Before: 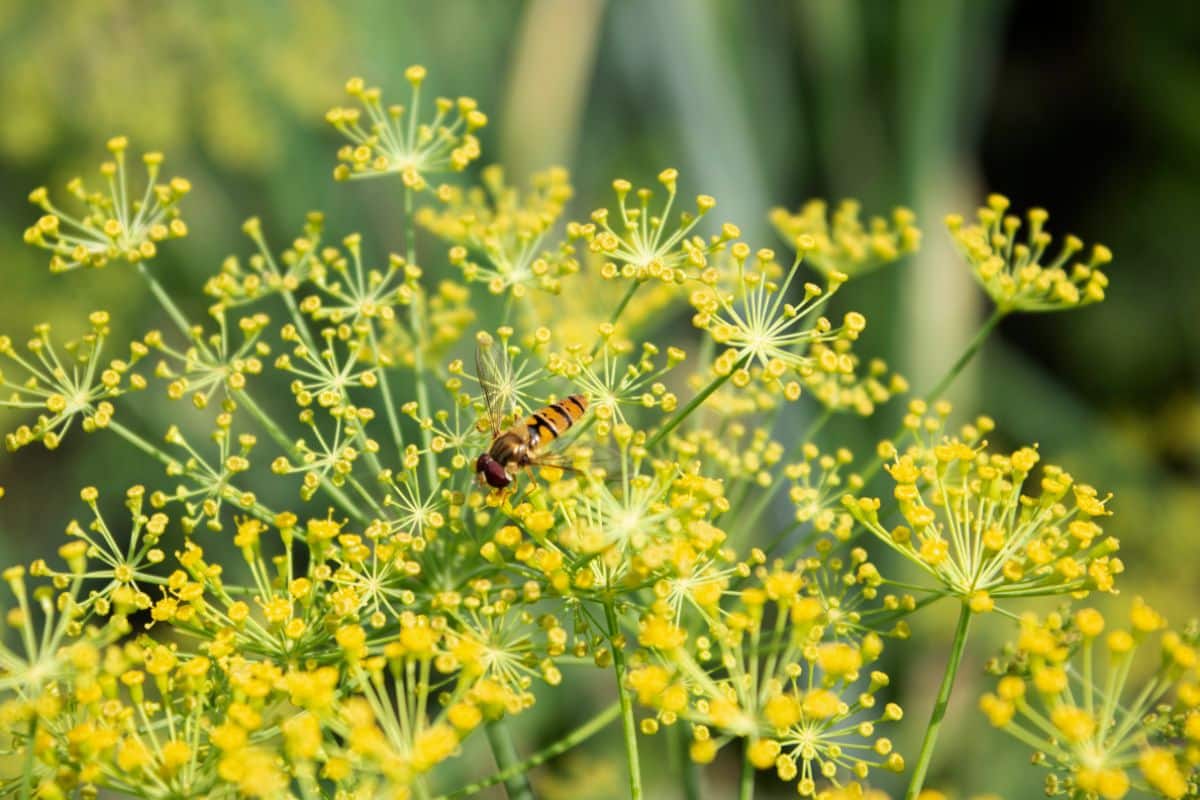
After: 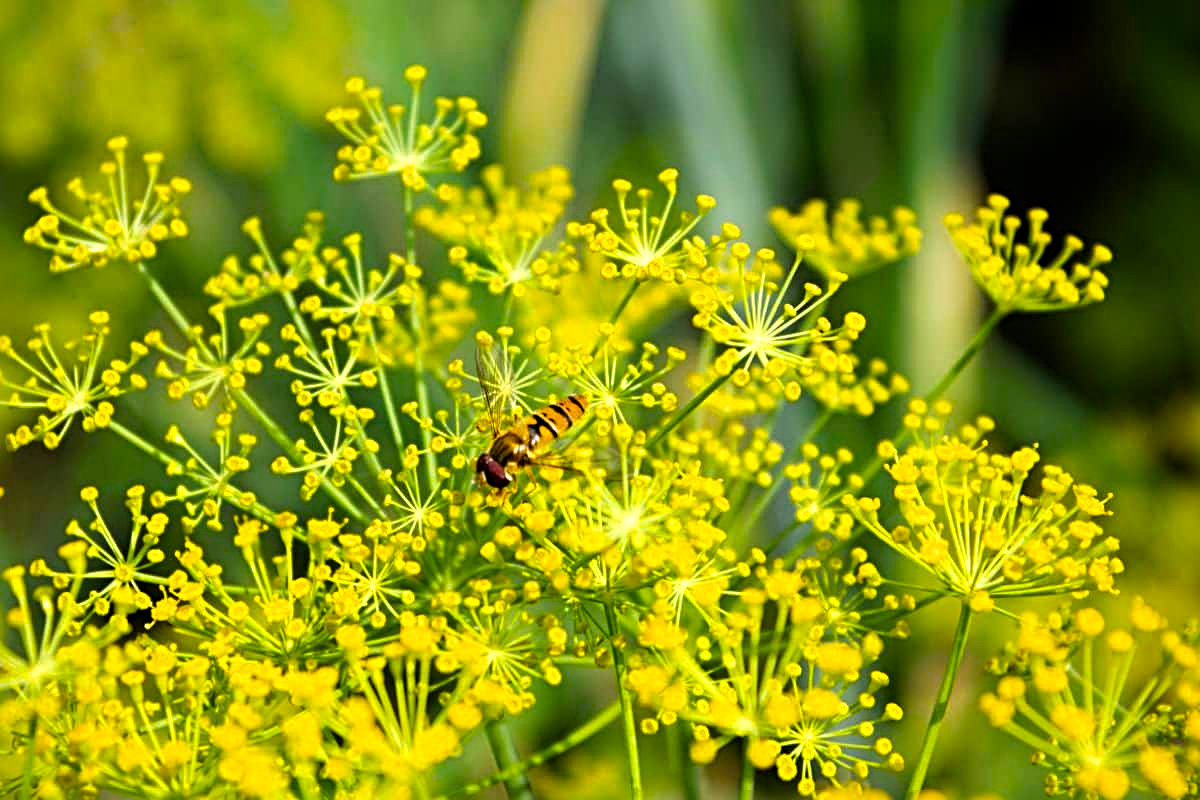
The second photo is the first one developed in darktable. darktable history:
sharpen: radius 3.963
color balance rgb: power › hue 60.78°, perceptual saturation grading › global saturation 25.012%, global vibrance 35.802%, contrast 9.984%
